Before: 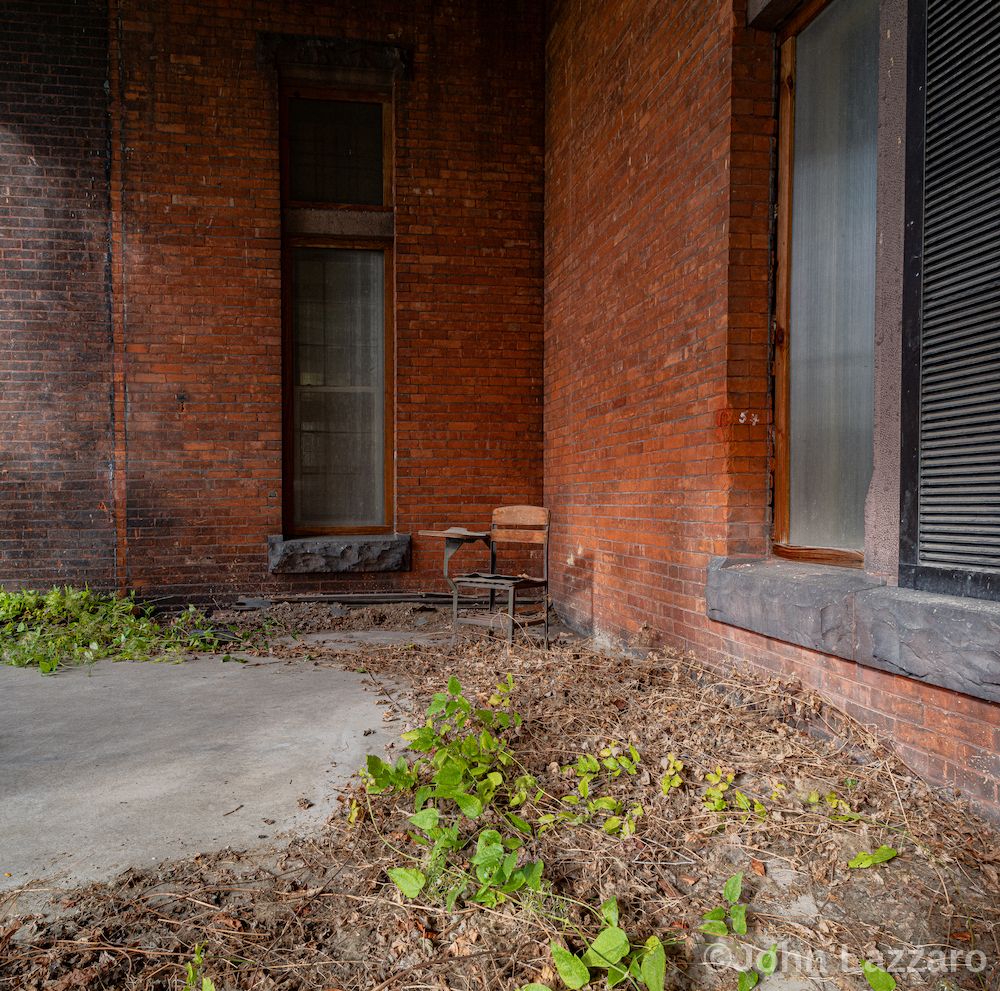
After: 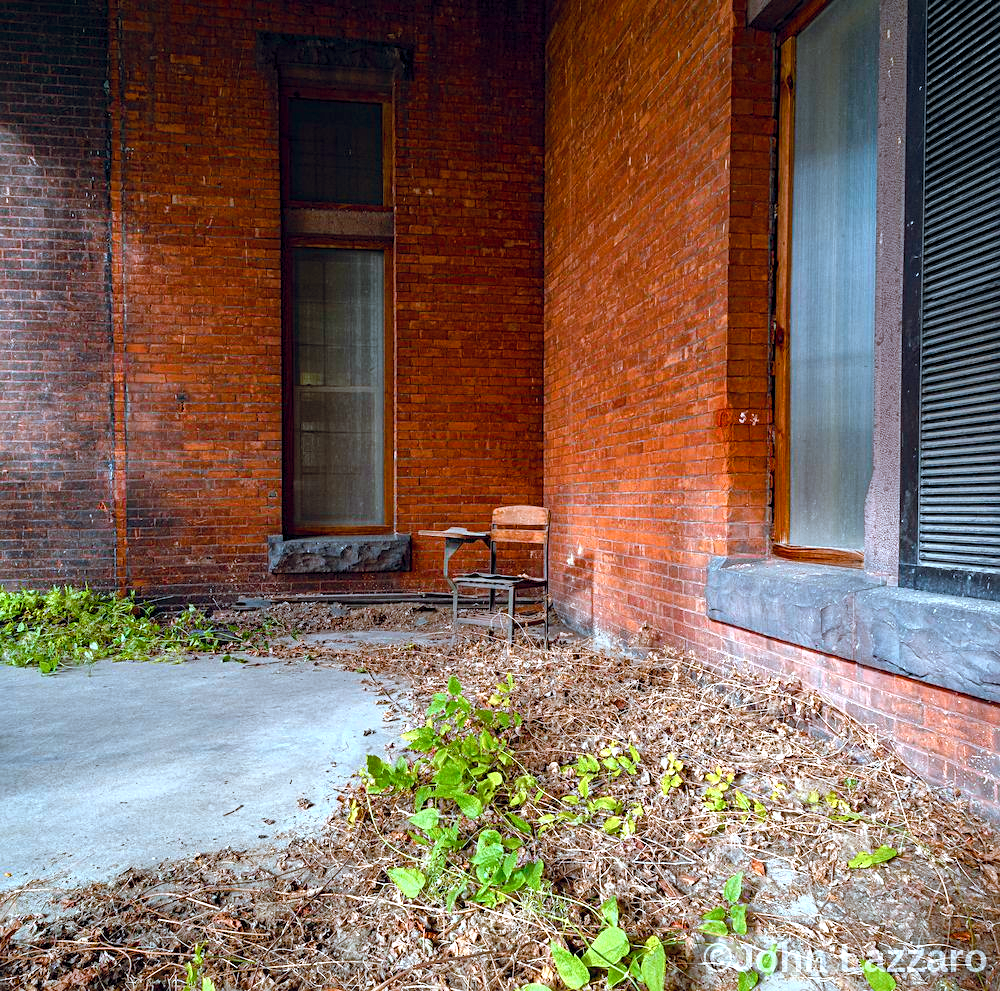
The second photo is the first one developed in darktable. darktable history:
exposure: black level correction 0, exposure 0.701 EV, compensate highlight preservation false
color correction: highlights a* -9.39, highlights b* -22.36
sharpen: amount 0.212
color balance rgb: shadows lift › chroma 3.976%, shadows lift › hue 89.66°, highlights gain › luminance 14.997%, global offset › chroma 0.068%, global offset › hue 253.22°, linear chroma grading › global chroma 0.794%, perceptual saturation grading › global saturation 35.144%, perceptual saturation grading › highlights -25.165%, perceptual saturation grading › shadows 49.989%
